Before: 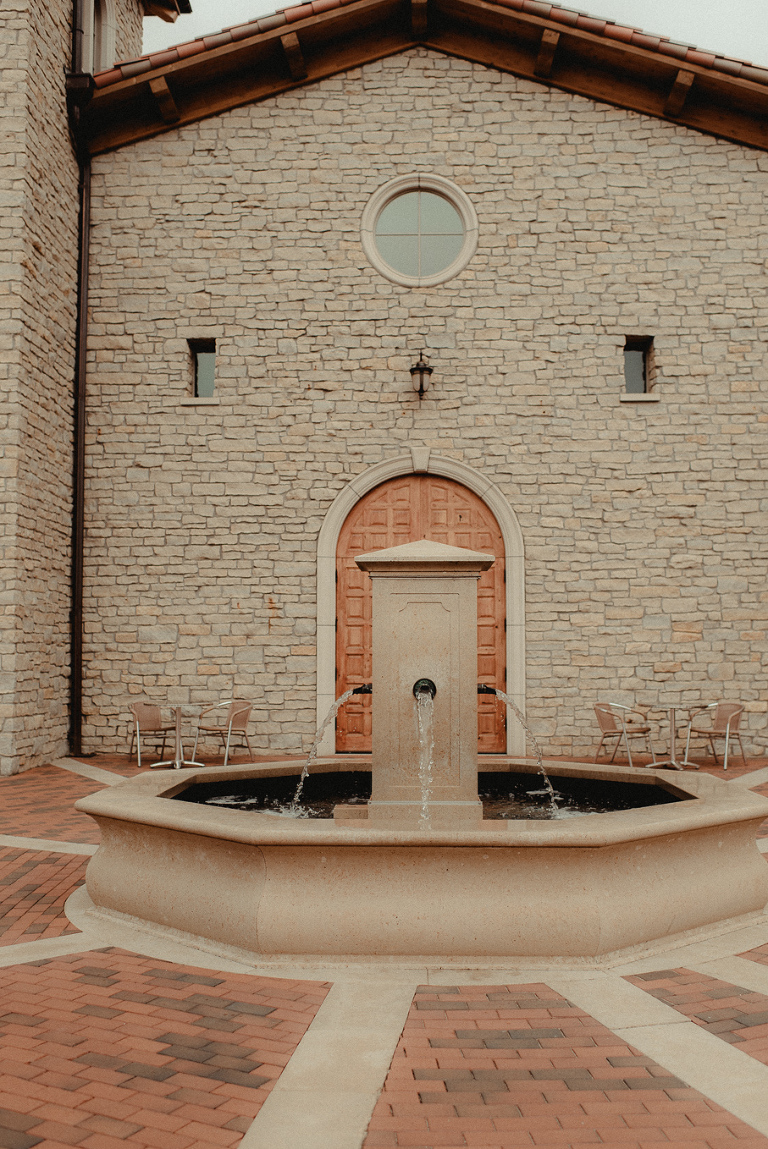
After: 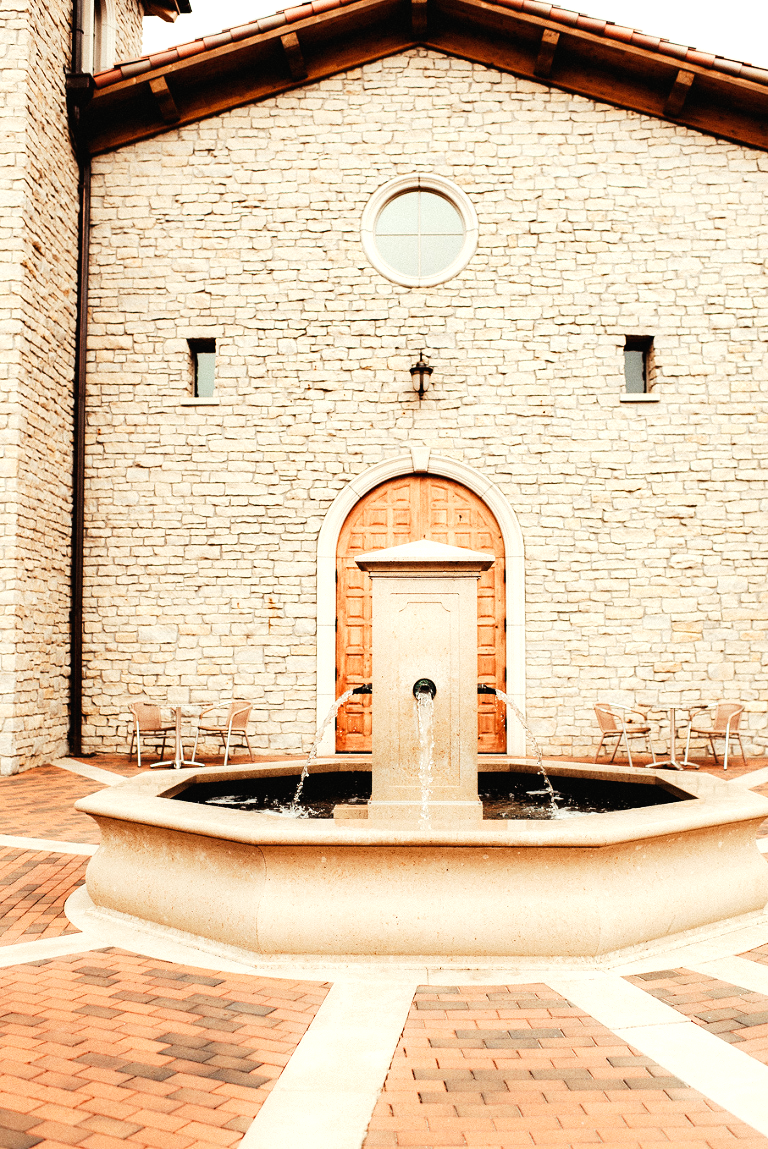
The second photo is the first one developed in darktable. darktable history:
white balance: emerald 1
base curve: curves: ch0 [(0, 0) (0.007, 0.004) (0.027, 0.03) (0.046, 0.07) (0.207, 0.54) (0.442, 0.872) (0.673, 0.972) (1, 1)], preserve colors none
shadows and highlights: radius 44.78, white point adjustment 6.64, compress 79.65%, highlights color adjustment 78.42%, soften with gaussian
